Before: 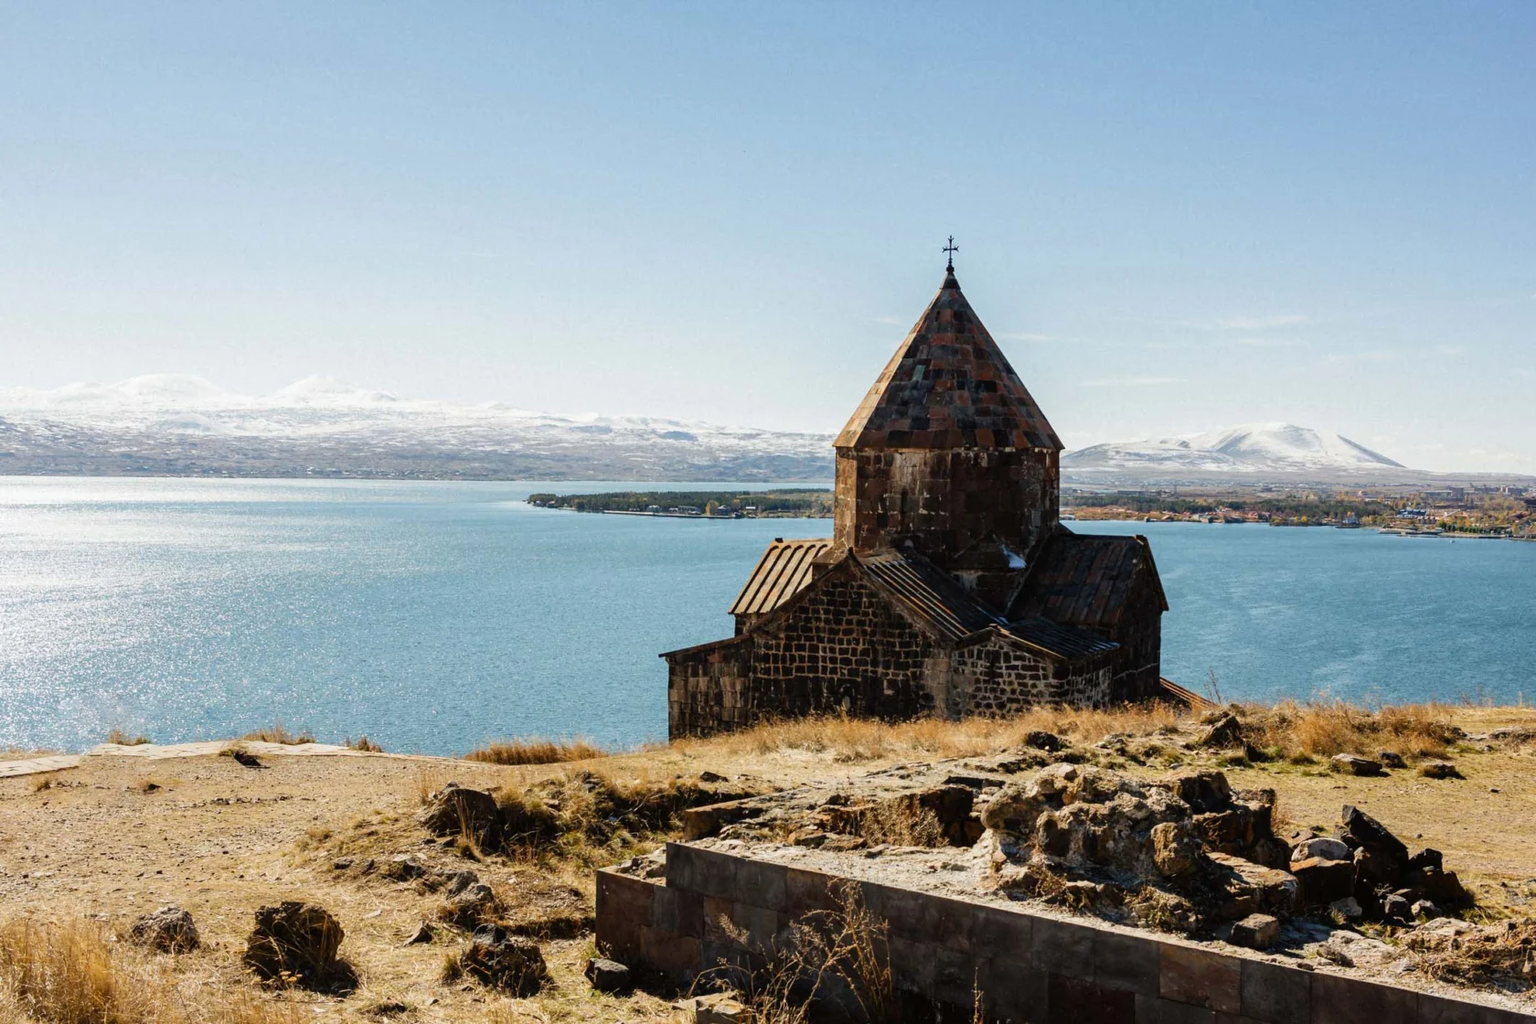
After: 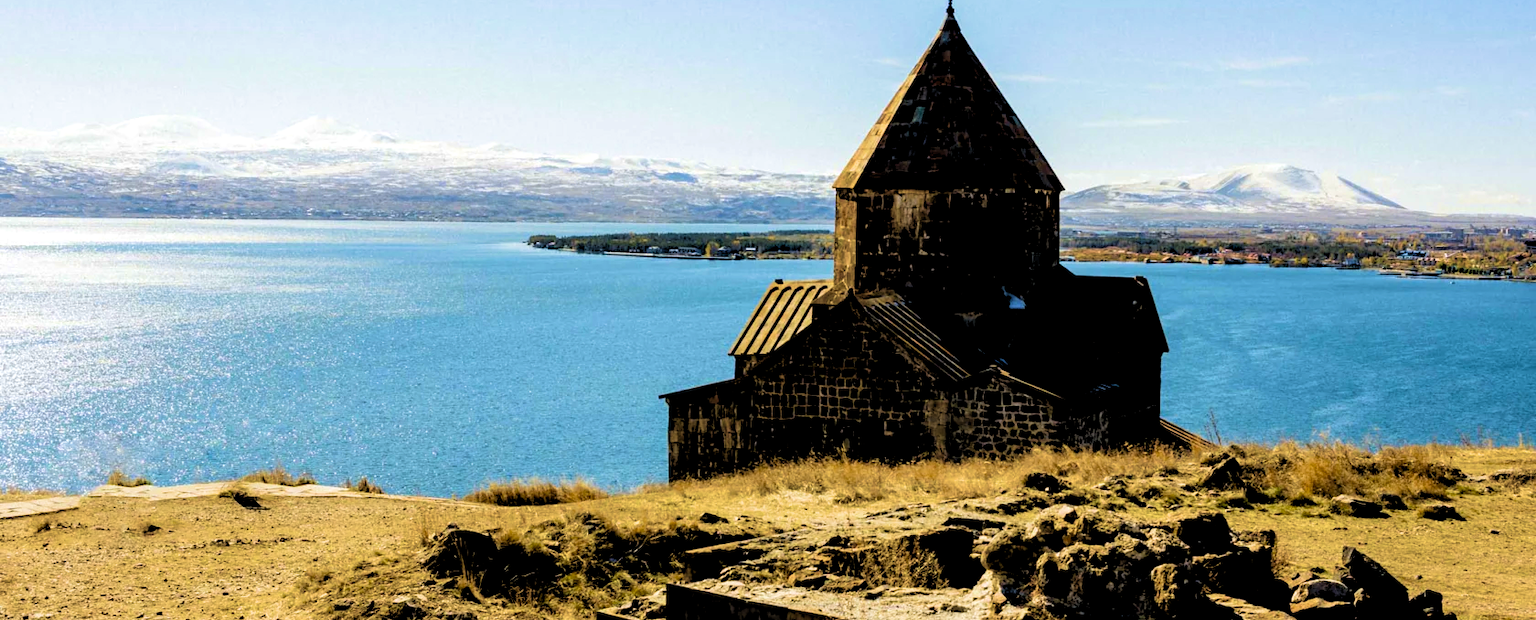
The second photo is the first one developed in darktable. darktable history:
crop and rotate: top 25.357%, bottom 13.942%
velvia: strength 74%
rgb levels: levels [[0.034, 0.472, 0.904], [0, 0.5, 1], [0, 0.5, 1]]
color contrast: green-magenta contrast 0.85, blue-yellow contrast 1.25, unbound 0
